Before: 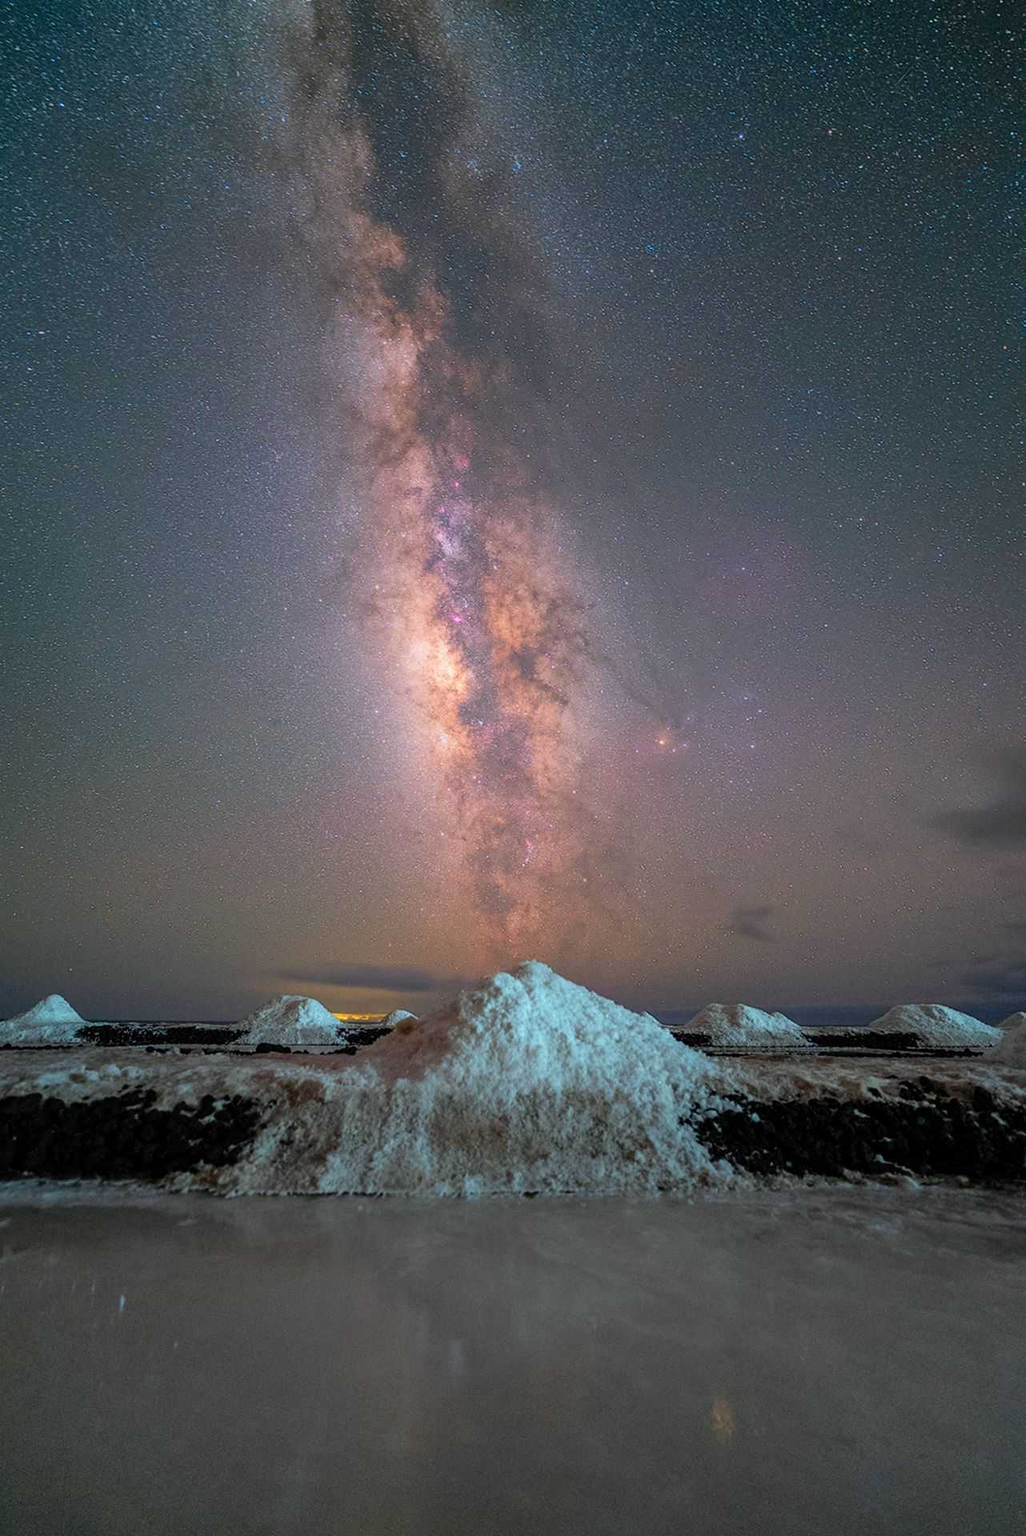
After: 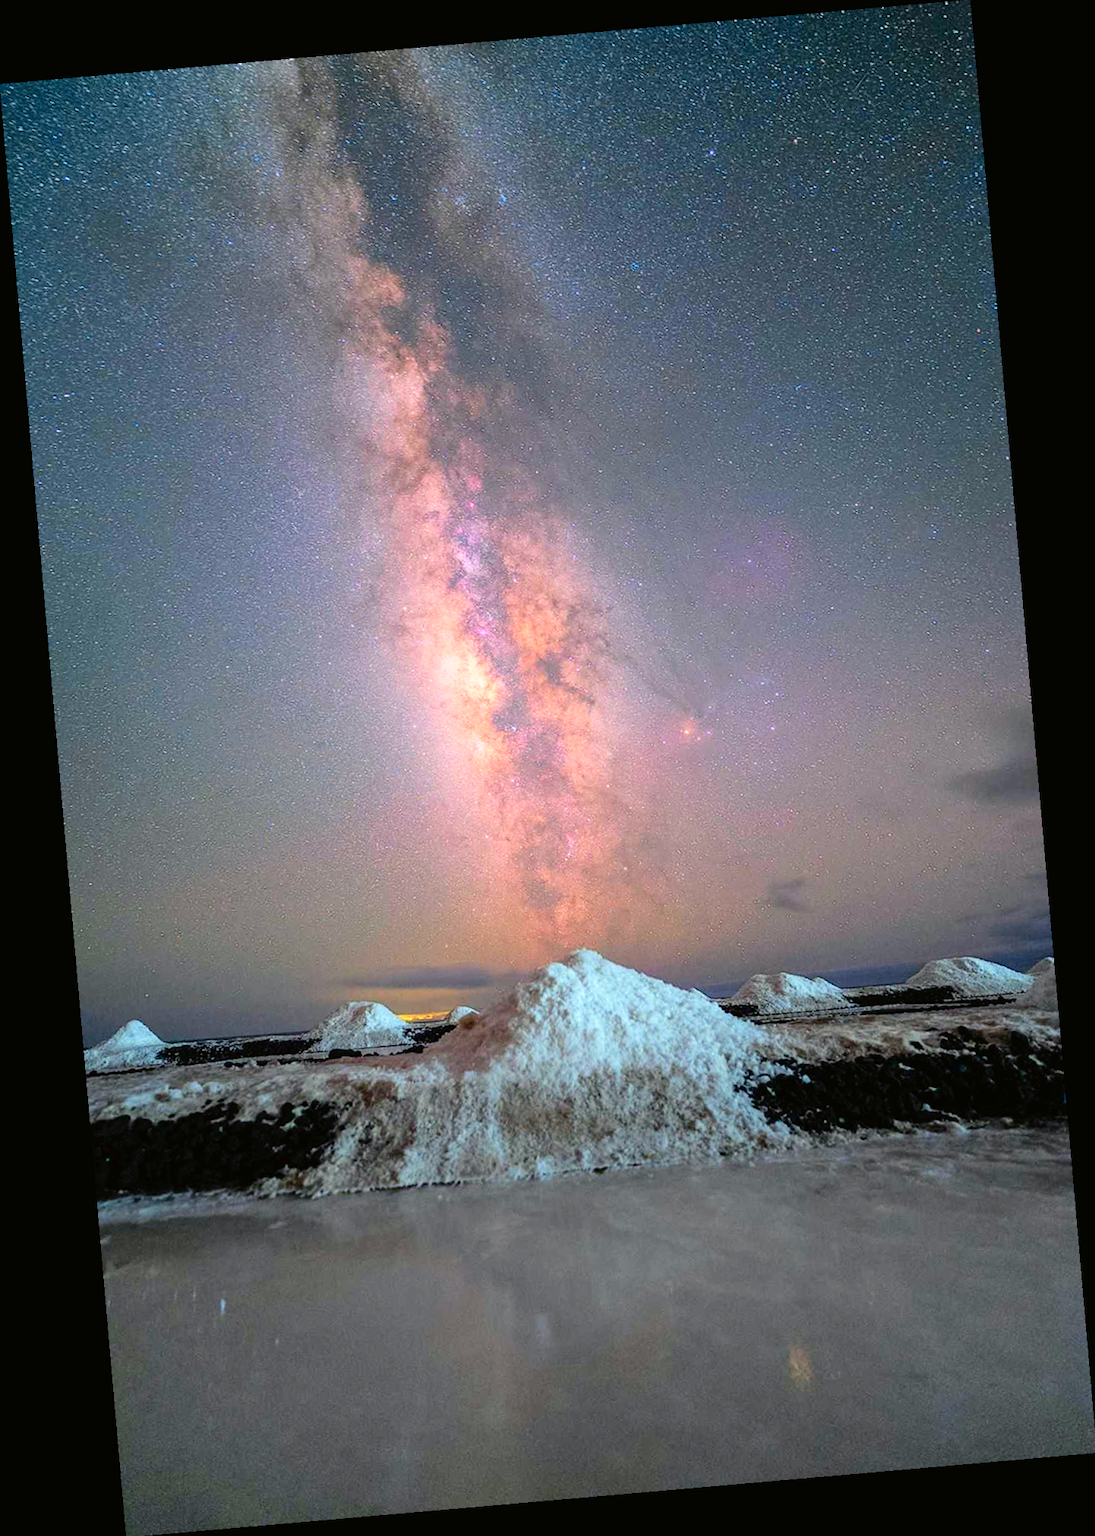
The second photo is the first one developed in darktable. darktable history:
tone curve: curves: ch0 [(0, 0.01) (0.052, 0.045) (0.136, 0.133) (0.29, 0.332) (0.453, 0.531) (0.676, 0.751) (0.89, 0.919) (1, 1)]; ch1 [(0, 0) (0.094, 0.081) (0.285, 0.299) (0.385, 0.403) (0.446, 0.443) (0.502, 0.5) (0.544, 0.552) (0.589, 0.612) (0.722, 0.728) (1, 1)]; ch2 [(0, 0) (0.257, 0.217) (0.43, 0.421) (0.498, 0.507) (0.531, 0.544) (0.56, 0.579) (0.625, 0.642) (1, 1)], color space Lab, independent channels, preserve colors none
rgb levels: preserve colors max RGB
base curve: curves: ch0 [(0, 0) (0.688, 0.865) (1, 1)], preserve colors none
color balance rgb: shadows lift › chroma 1.41%, shadows lift › hue 260°, power › chroma 0.5%, power › hue 260°, highlights gain › chroma 1%, highlights gain › hue 27°, saturation formula JzAzBz (2021)
rotate and perspective: rotation -4.98°, automatic cropping off
